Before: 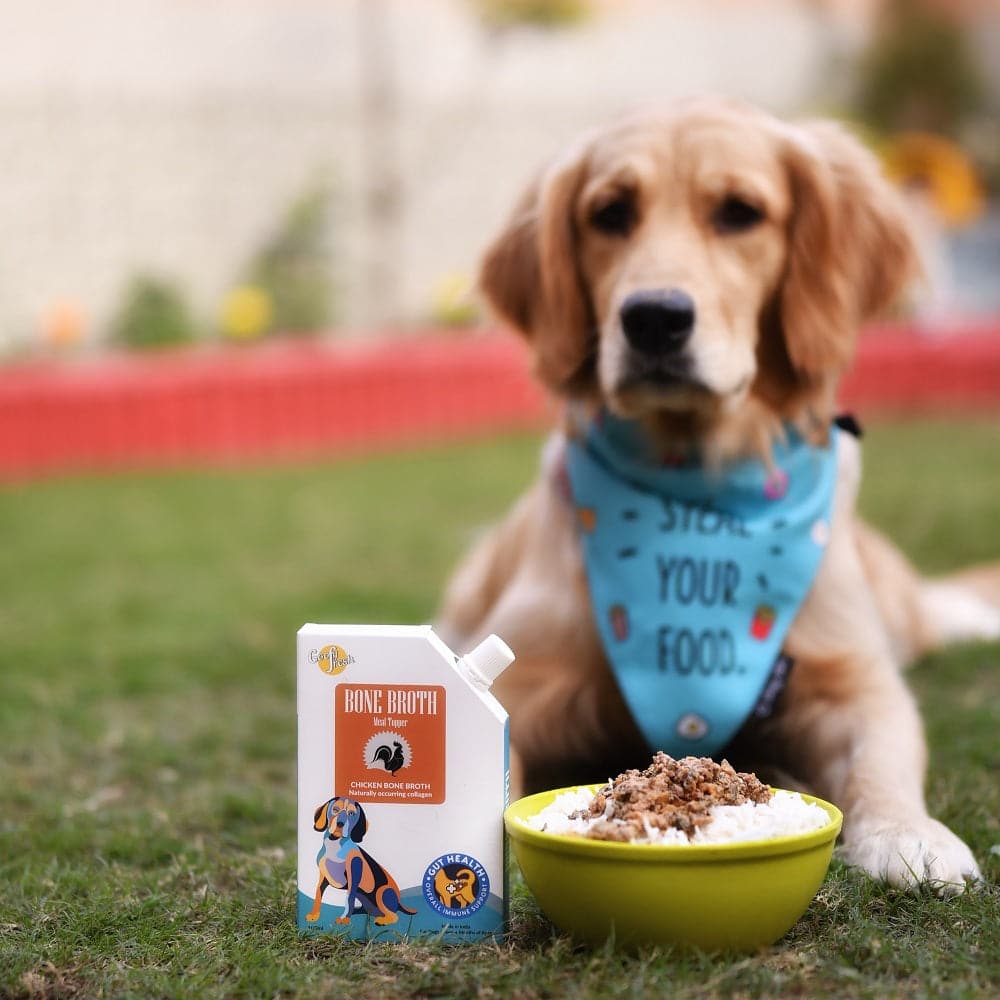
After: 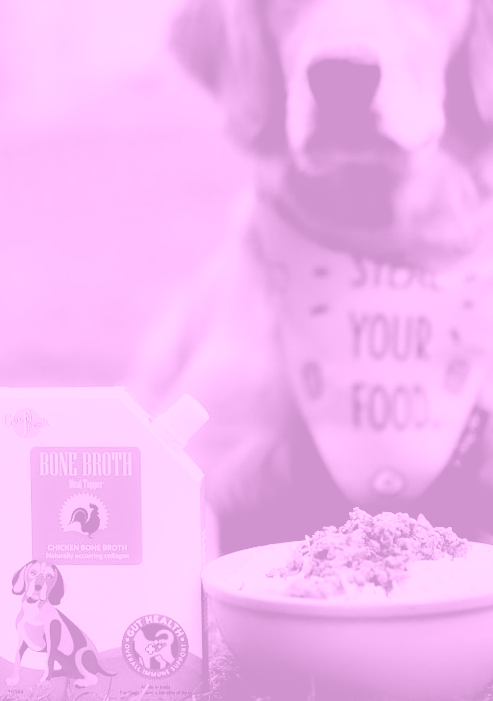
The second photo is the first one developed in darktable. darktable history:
exposure: black level correction 0.011, exposure -0.478 EV, compensate highlight preservation false
white balance: red 1.127, blue 0.943
colorize: hue 331.2°, saturation 75%, source mix 30.28%, lightness 70.52%, version 1
rotate and perspective: rotation -1.24°, automatic cropping off
filmic rgb: black relative exposure -5 EV, white relative exposure 3.5 EV, hardness 3.19, contrast 1.2, highlights saturation mix -50%
crop: left 31.379%, top 24.658%, right 20.326%, bottom 6.628%
